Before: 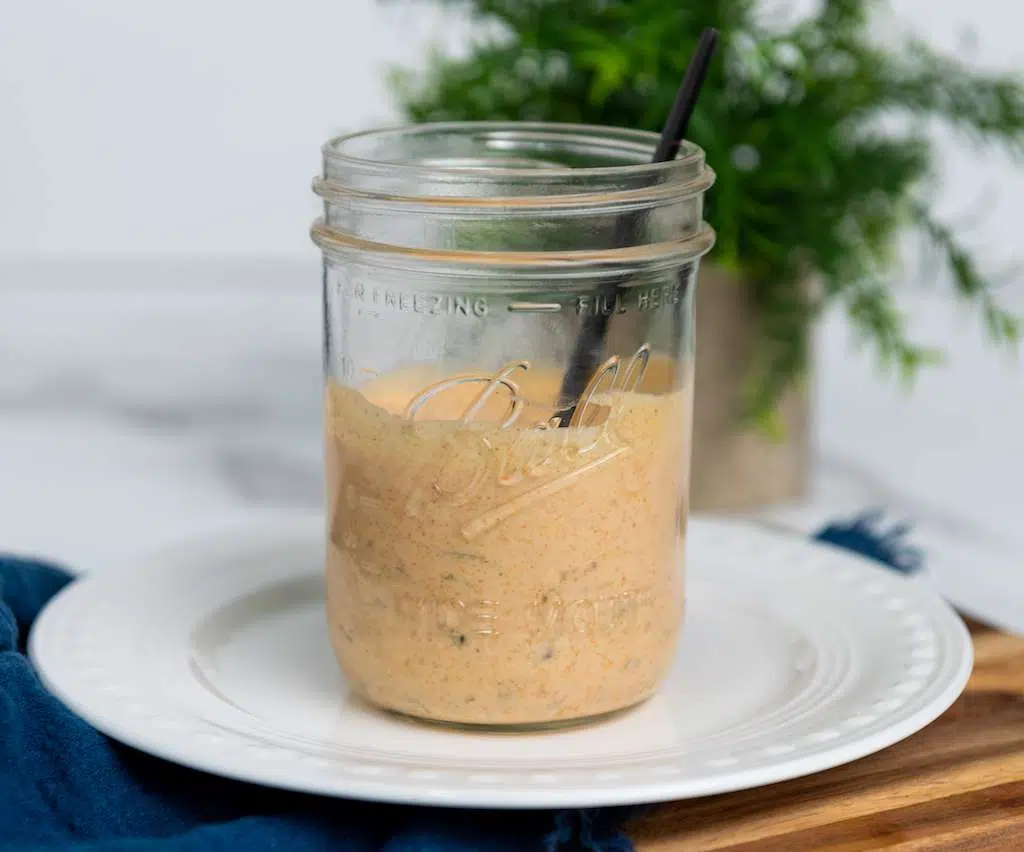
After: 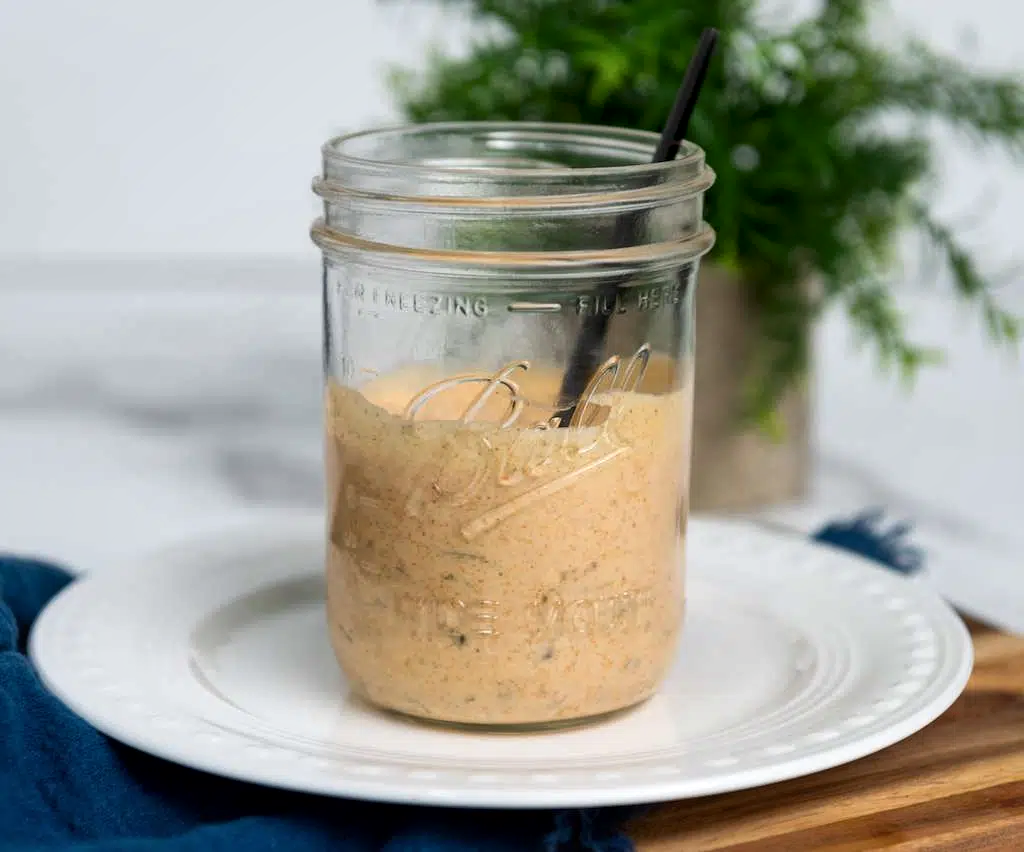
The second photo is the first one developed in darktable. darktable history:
contrast equalizer: octaves 7, y [[0.6 ×6], [0.55 ×6], [0 ×6], [0 ×6], [0 ×6]], mix -0.3
local contrast: mode bilateral grid, contrast 100, coarseness 100, detail 165%, midtone range 0.2
